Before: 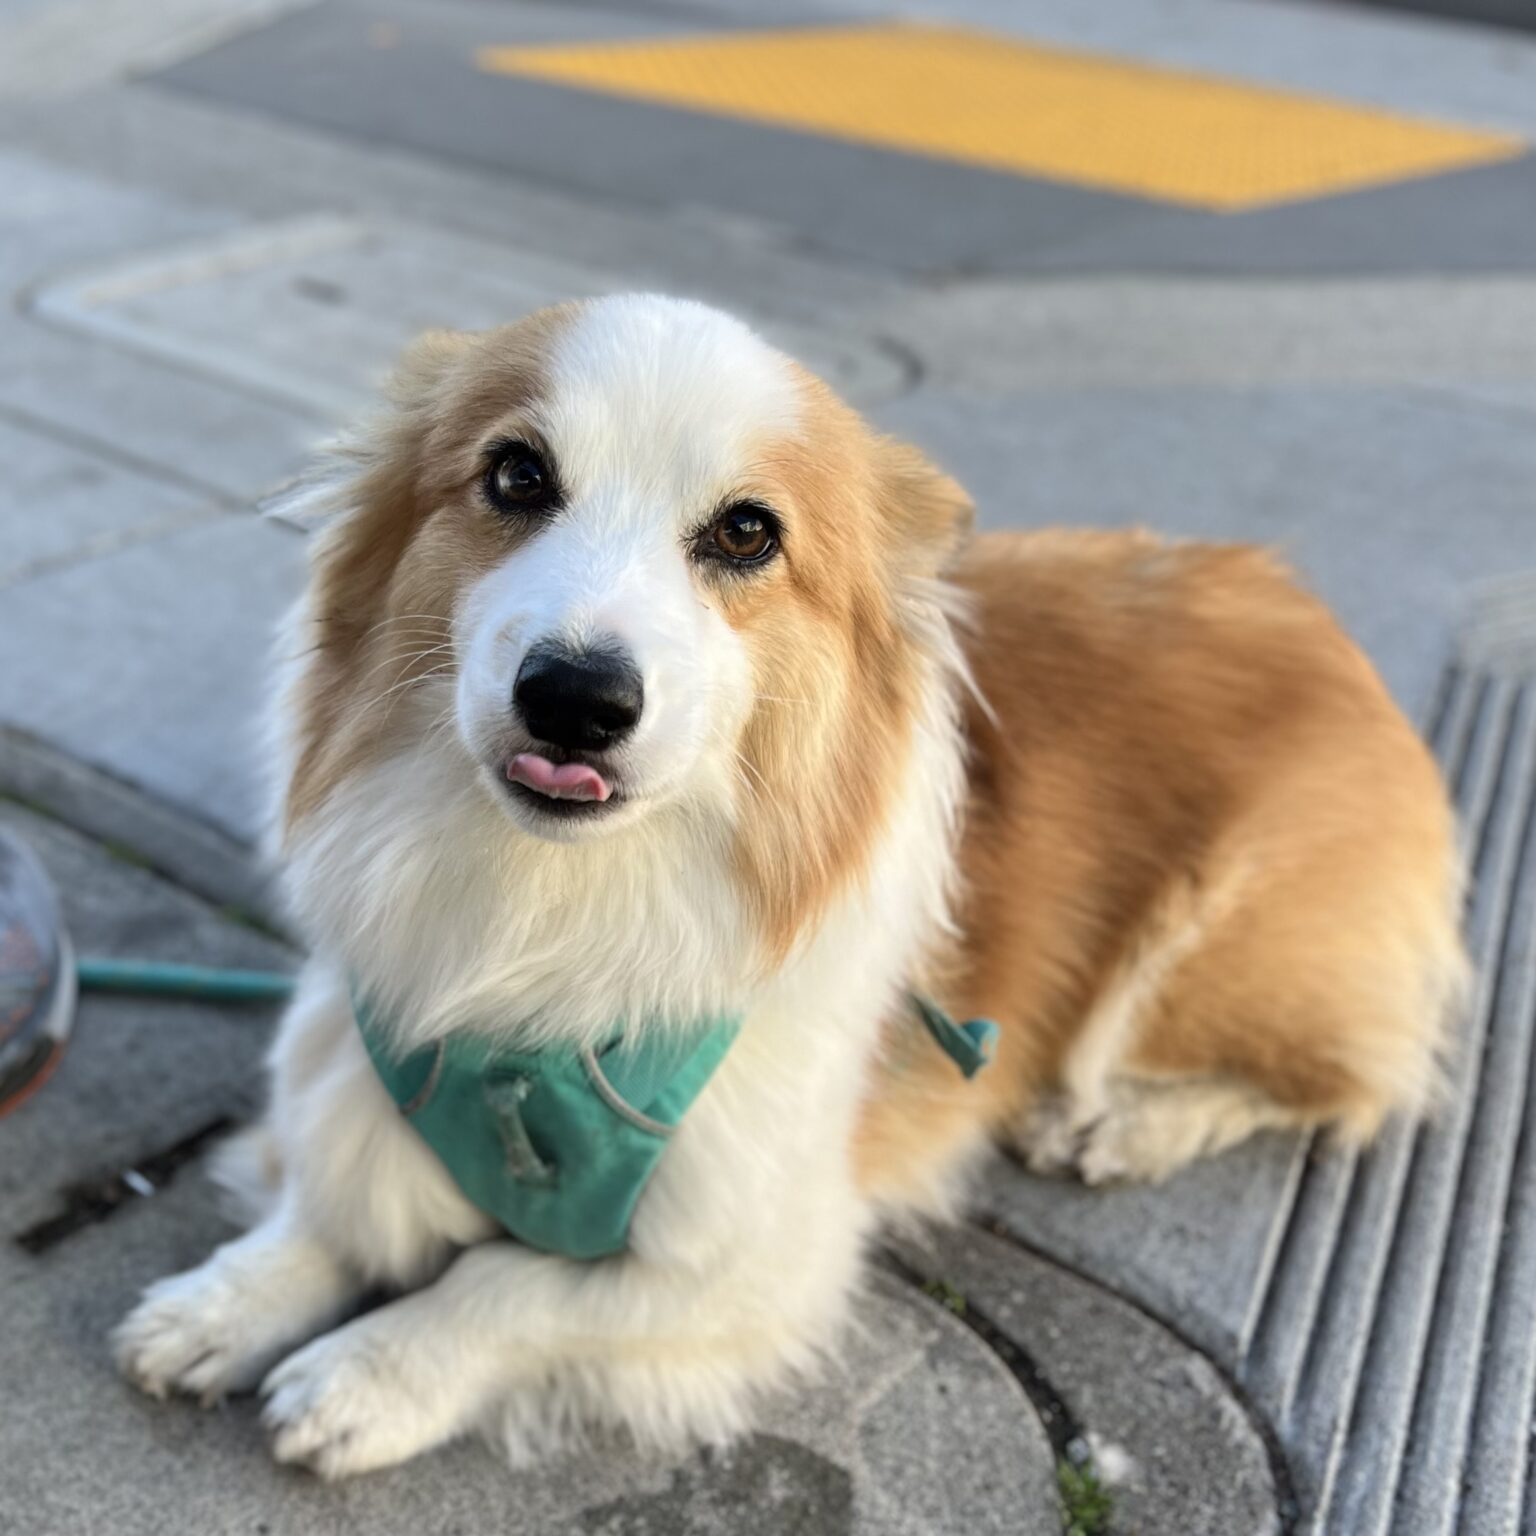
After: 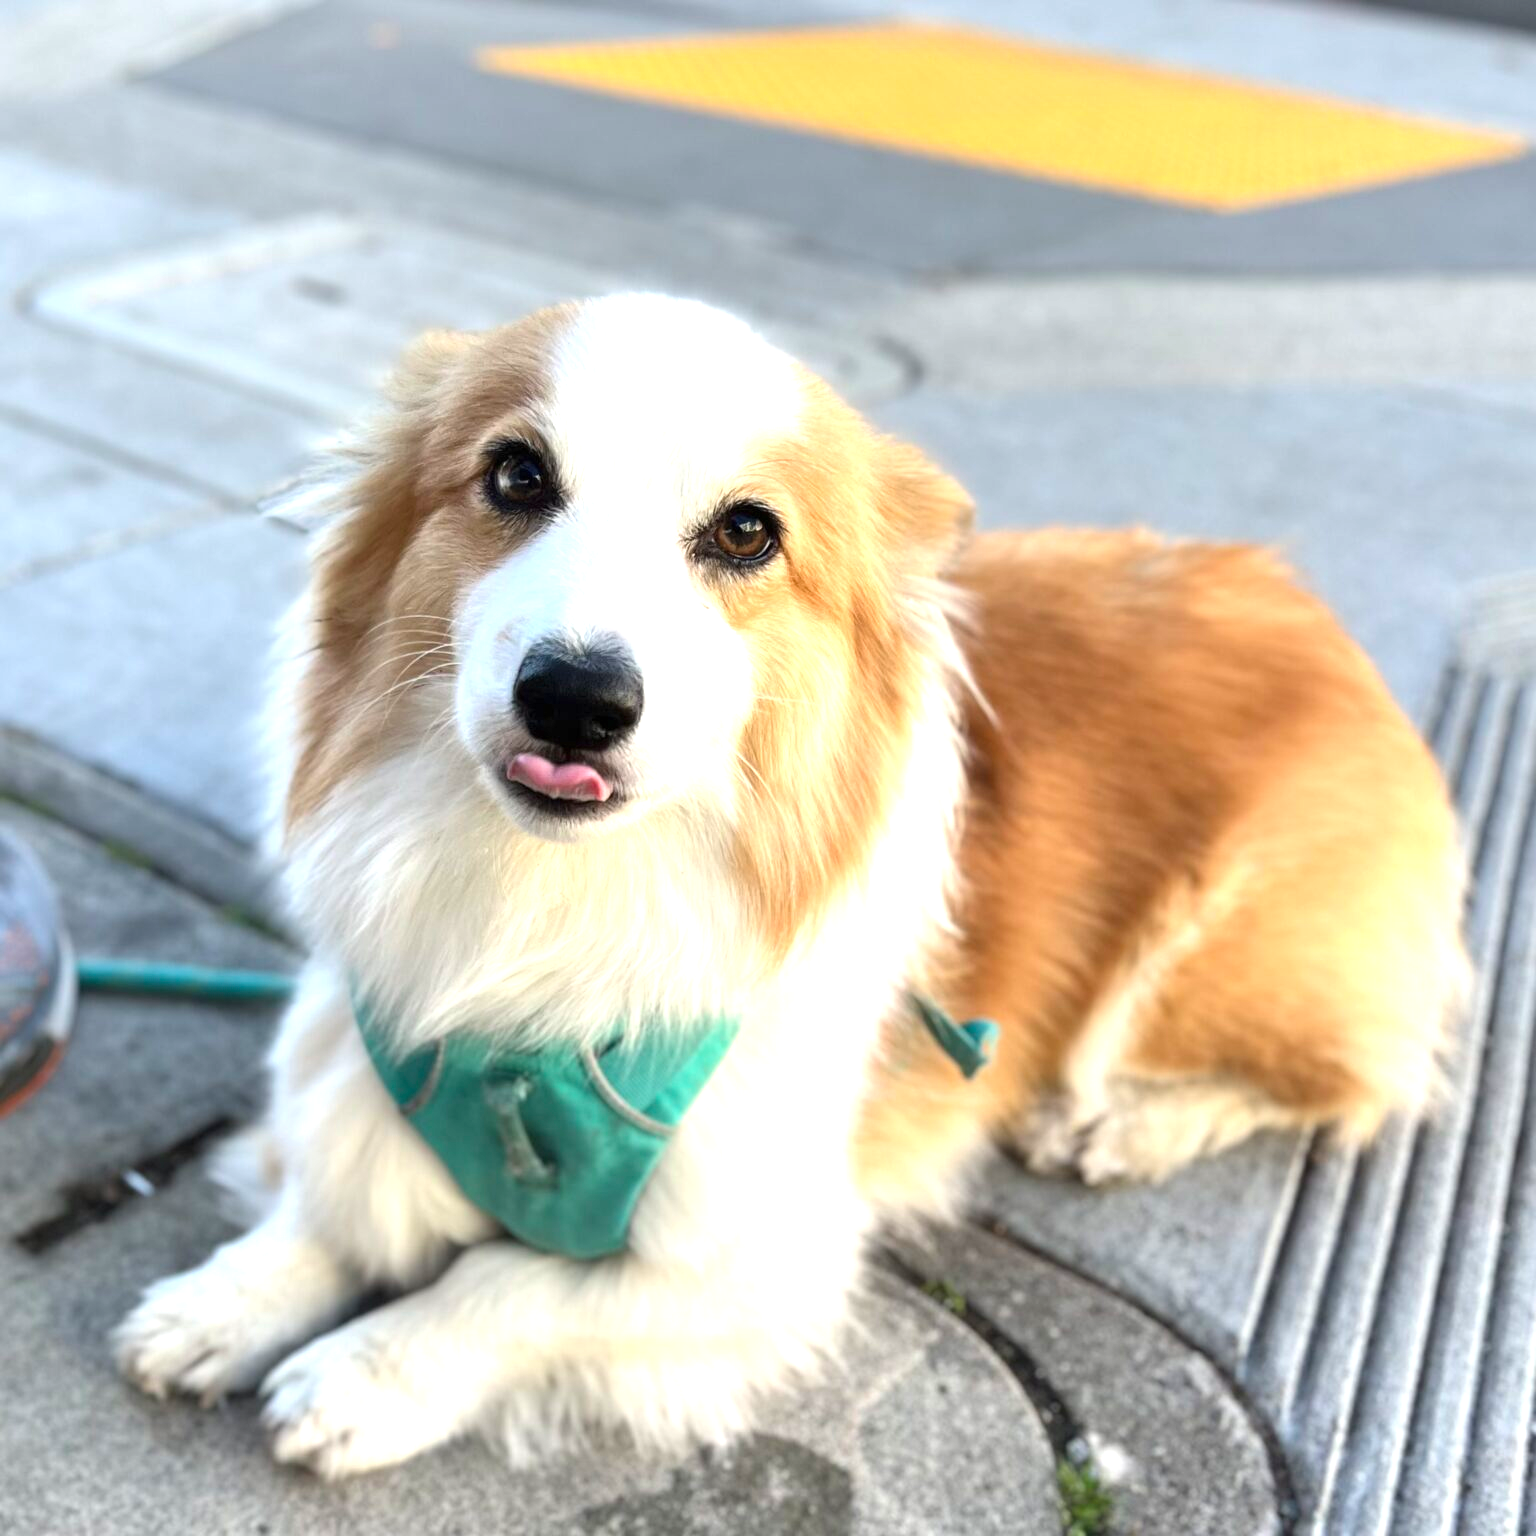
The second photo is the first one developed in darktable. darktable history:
exposure: black level correction 0, exposure 0.846 EV, compensate highlight preservation false
